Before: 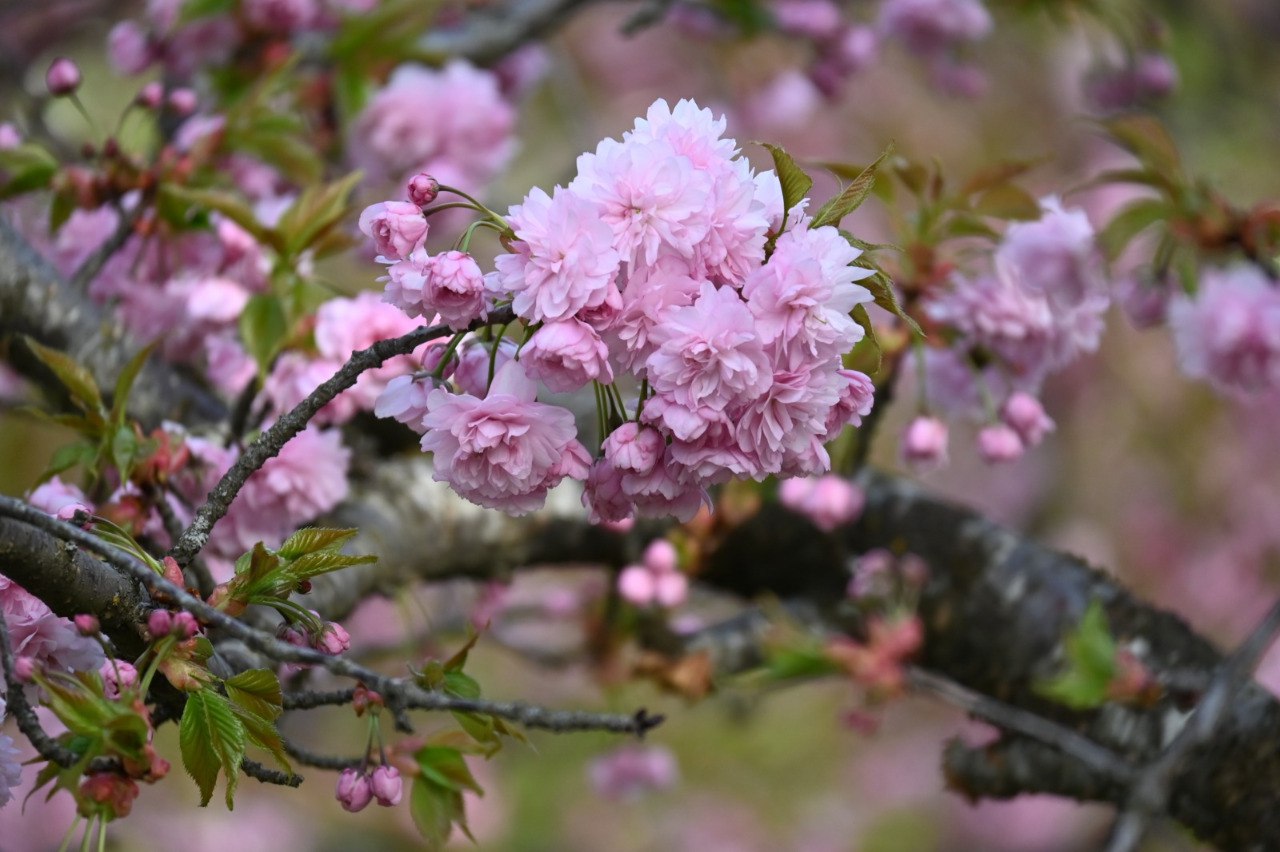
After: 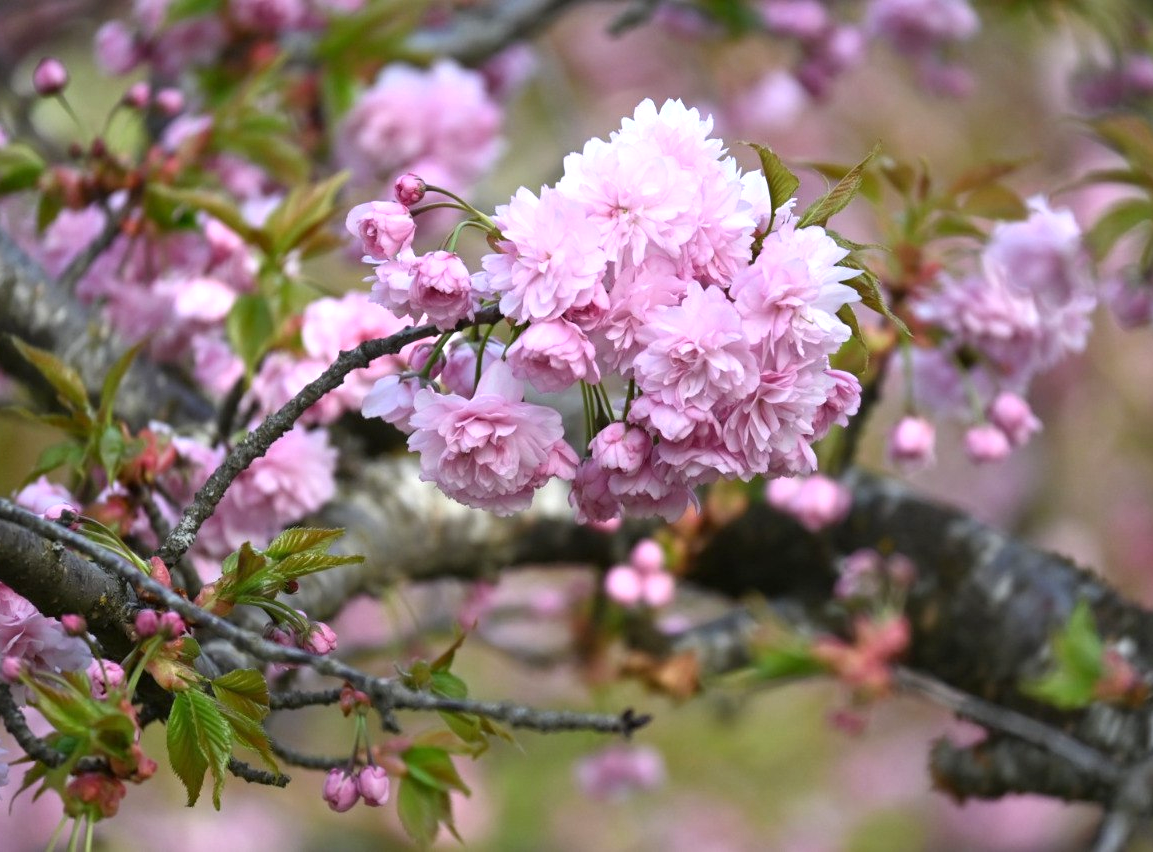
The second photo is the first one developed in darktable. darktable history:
exposure: exposure 0.507 EV, compensate highlight preservation false
crop and rotate: left 1.088%, right 8.807%
